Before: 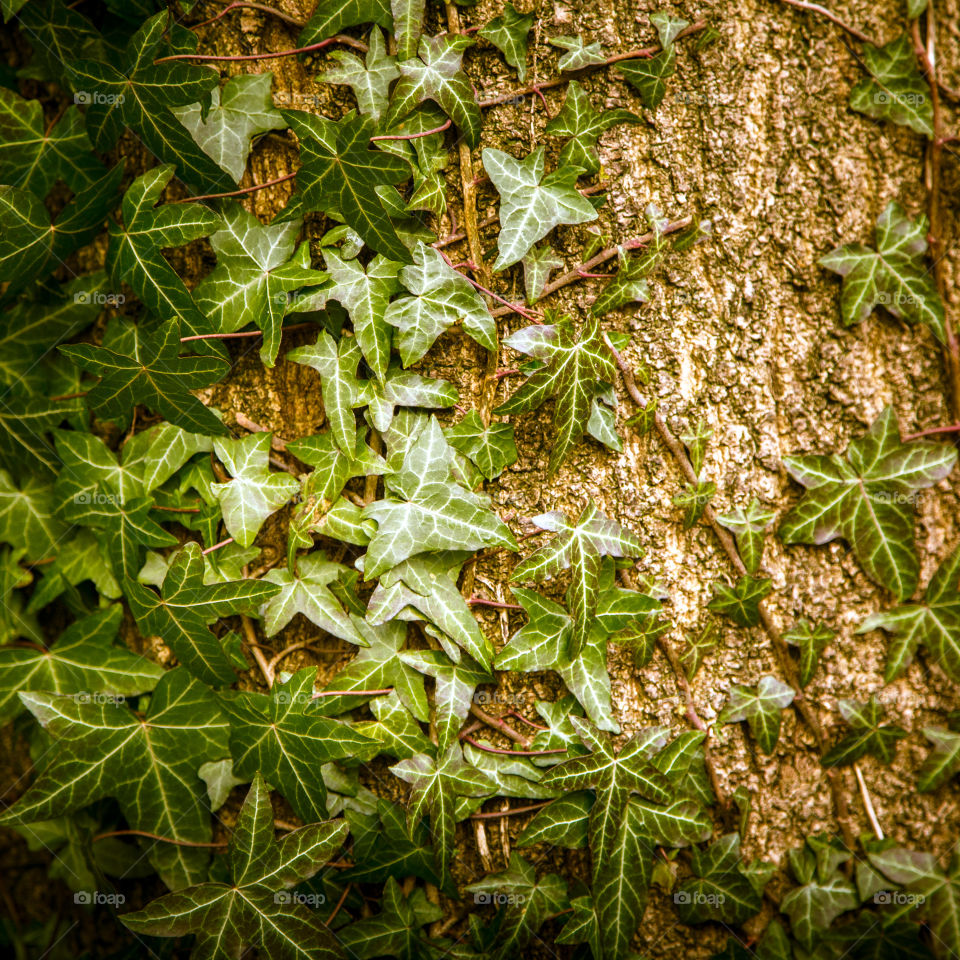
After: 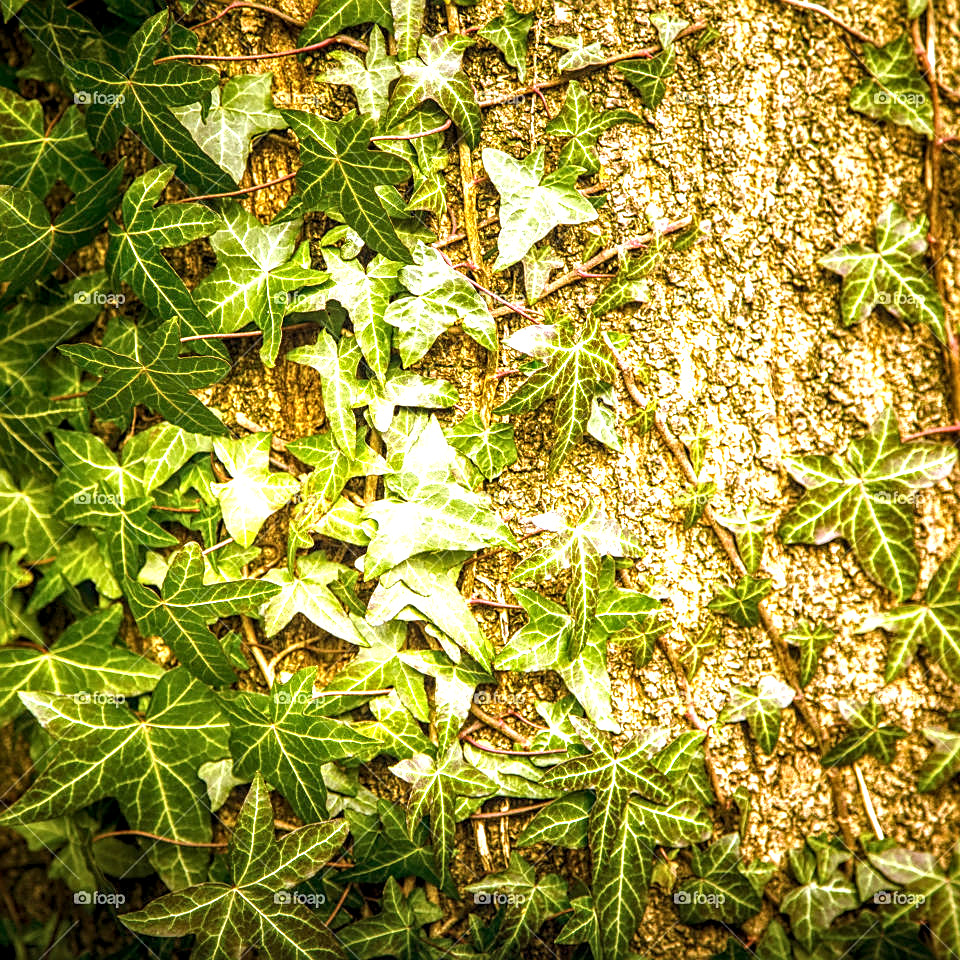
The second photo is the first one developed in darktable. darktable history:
local contrast: detail 130%
exposure: exposure 1.21 EV, compensate highlight preservation false
sharpen: on, module defaults
